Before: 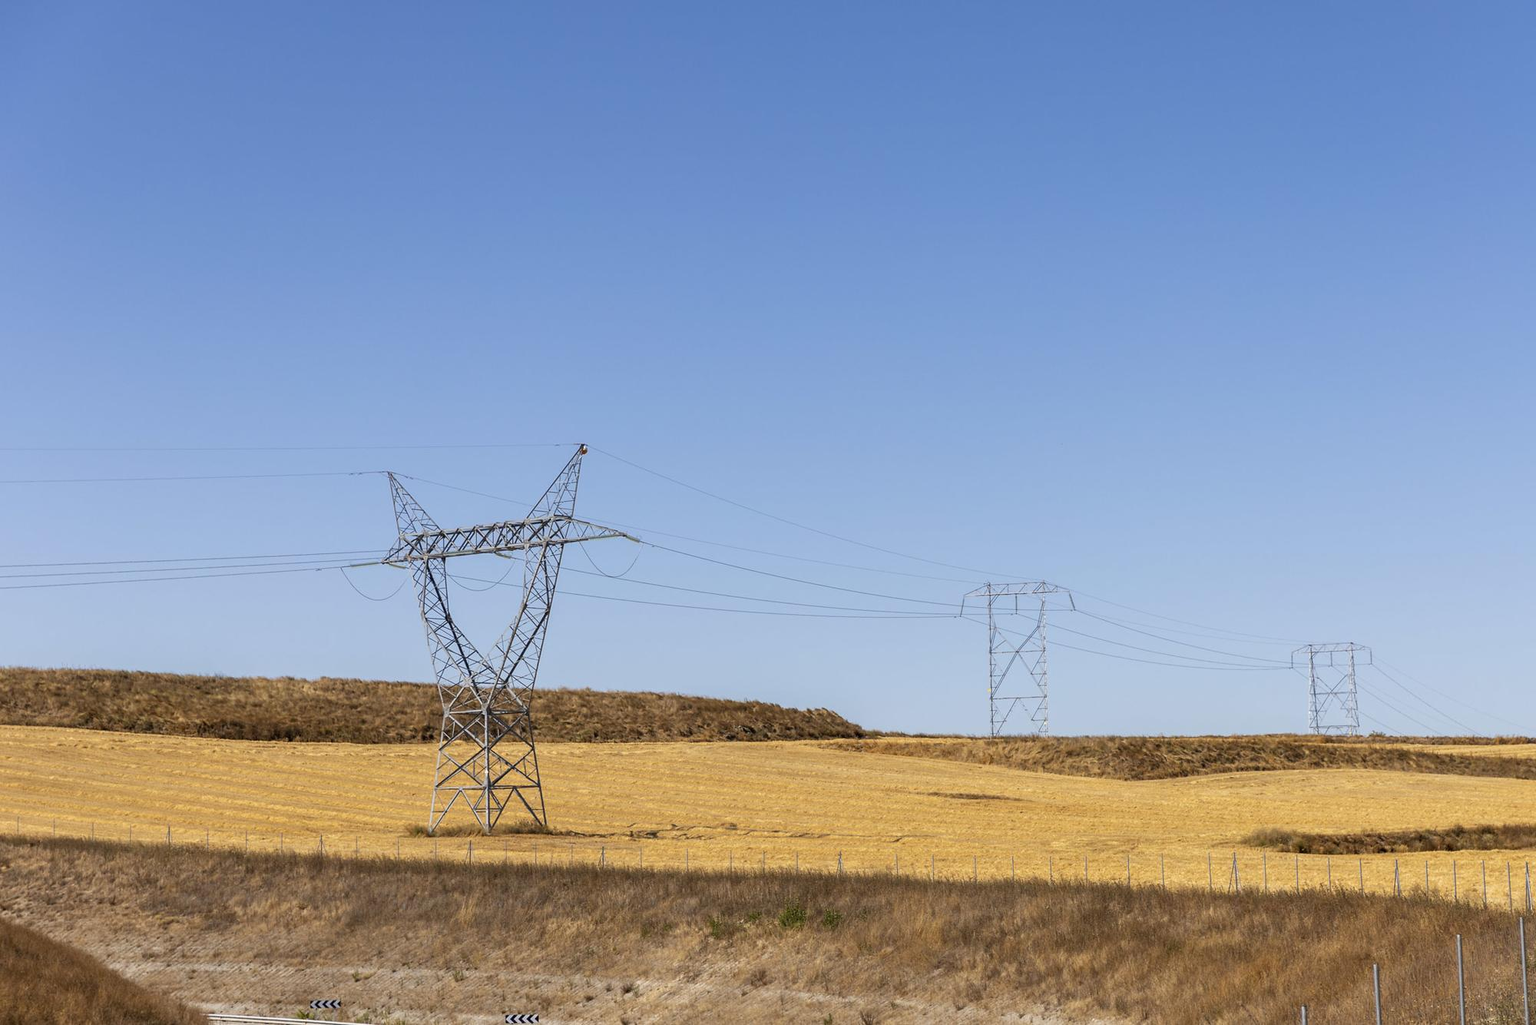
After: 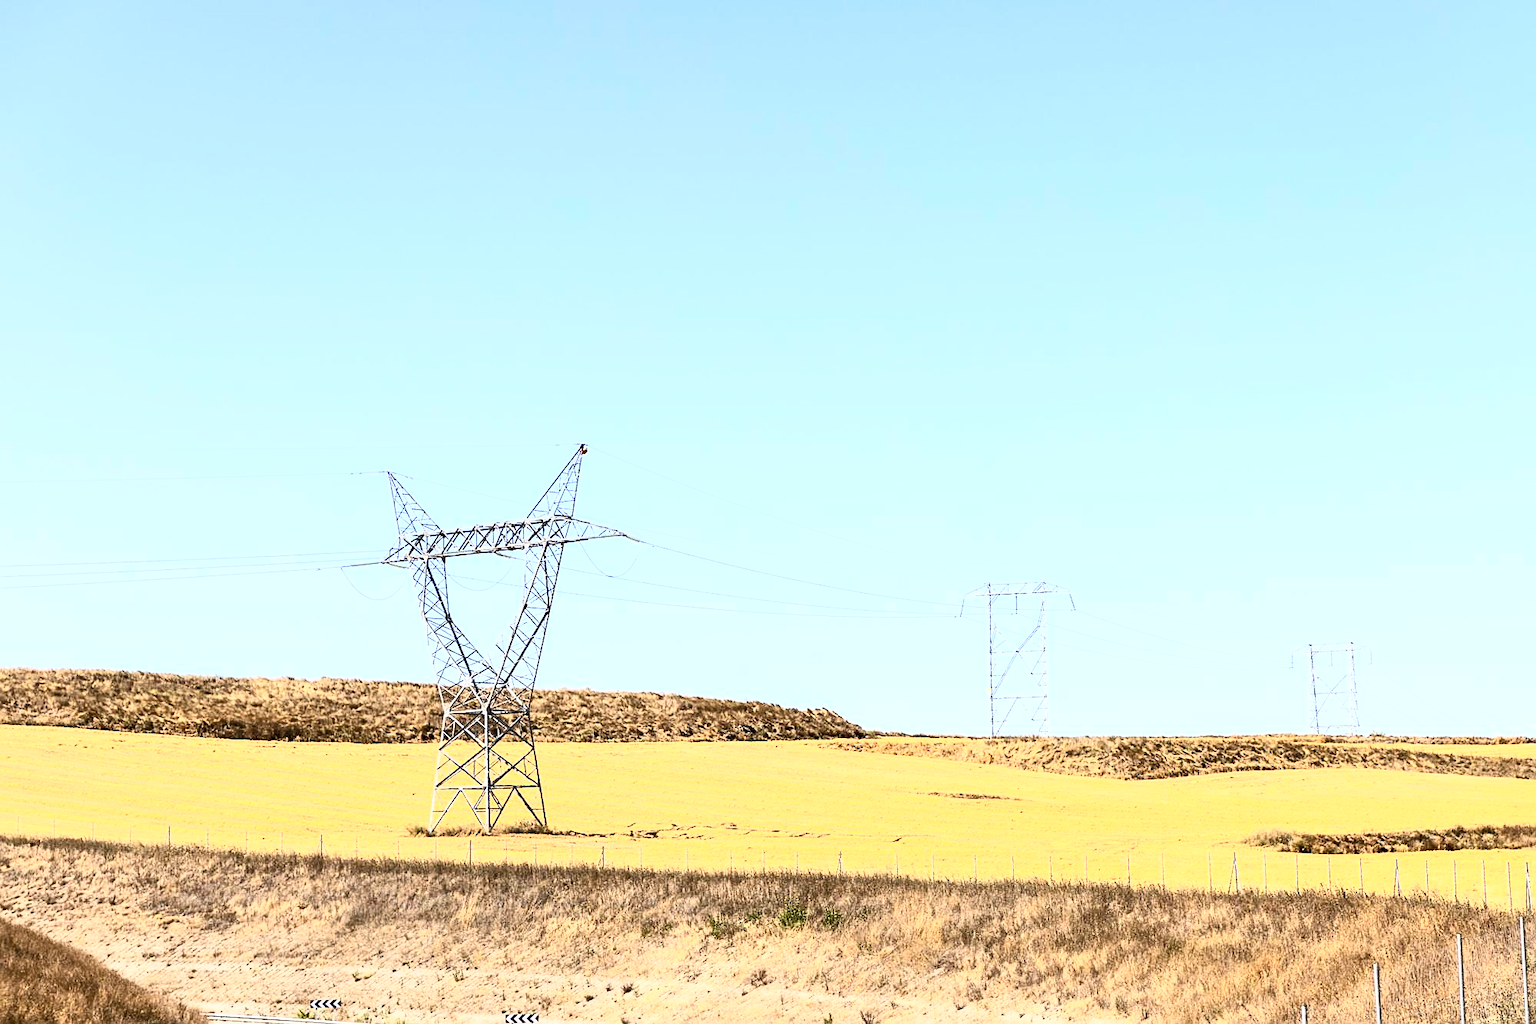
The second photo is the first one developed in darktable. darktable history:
exposure: black level correction 0, exposure 0.696 EV, compensate highlight preservation false
sharpen: on, module defaults
contrast brightness saturation: contrast 0.613, brightness 0.347, saturation 0.145
